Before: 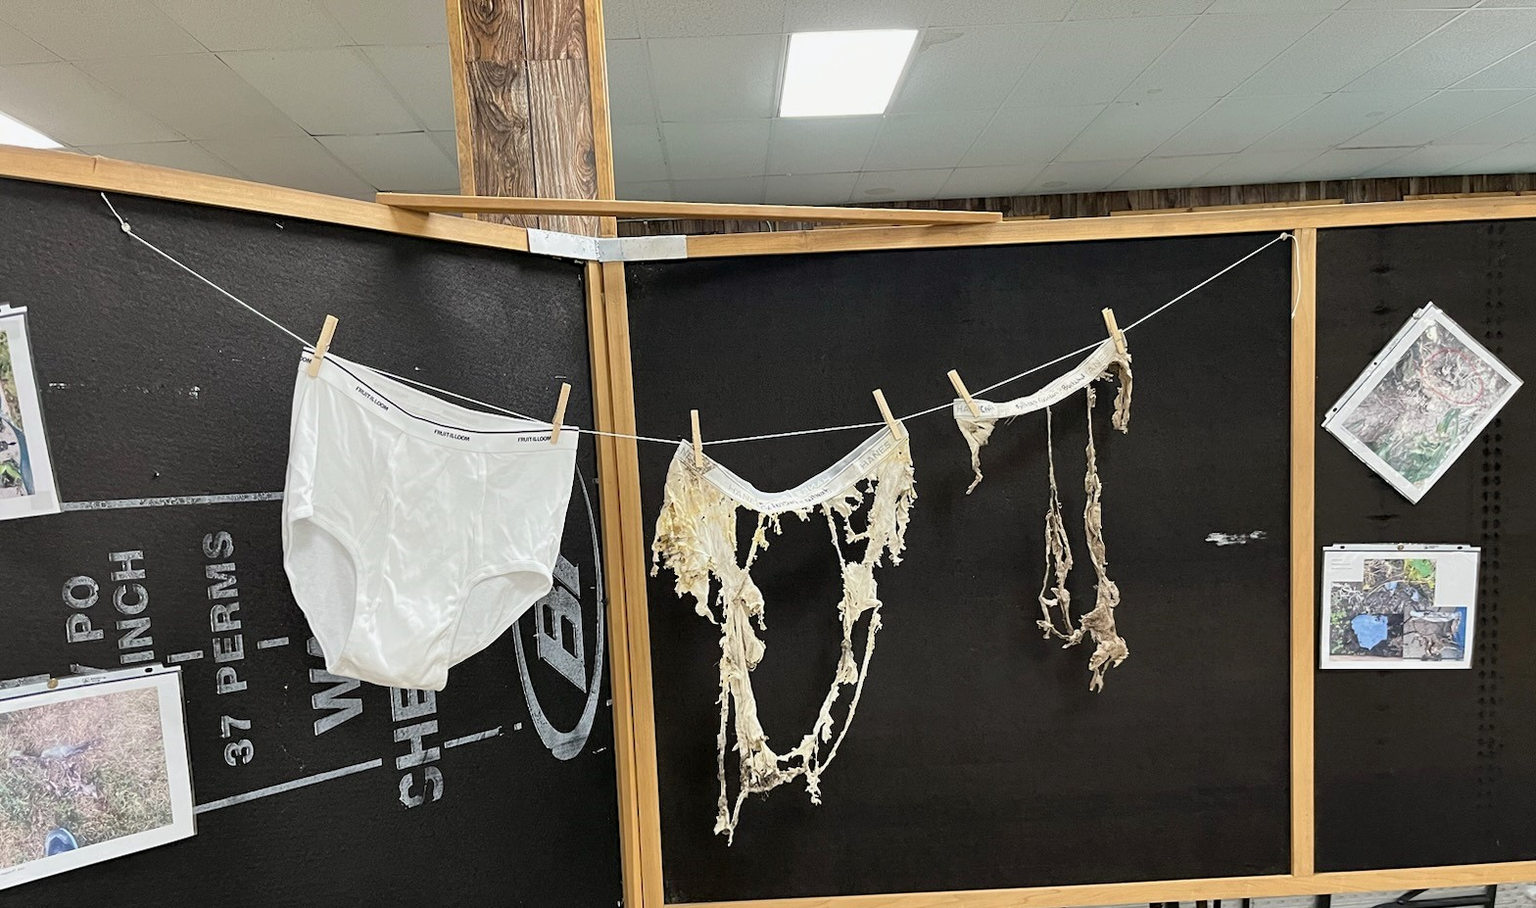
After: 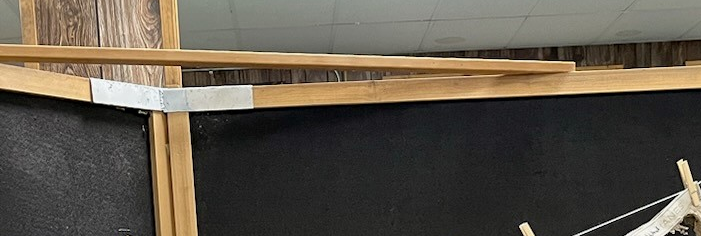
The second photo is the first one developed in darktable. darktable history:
crop: left 28.615%, top 16.797%, right 26.666%, bottom 57.686%
